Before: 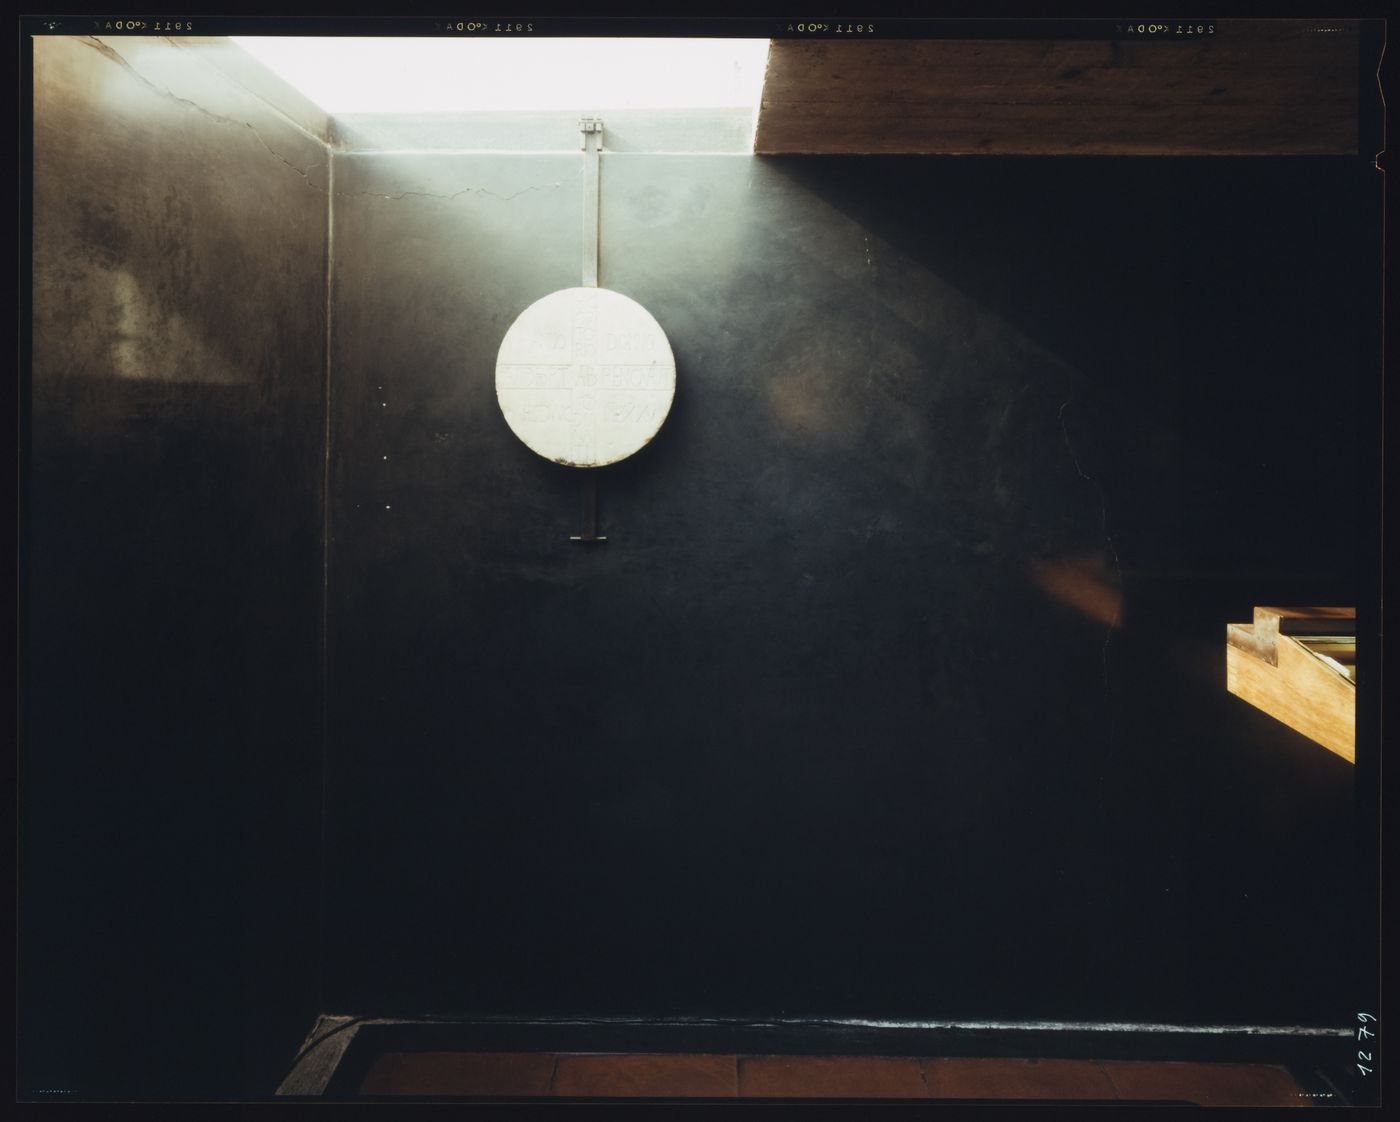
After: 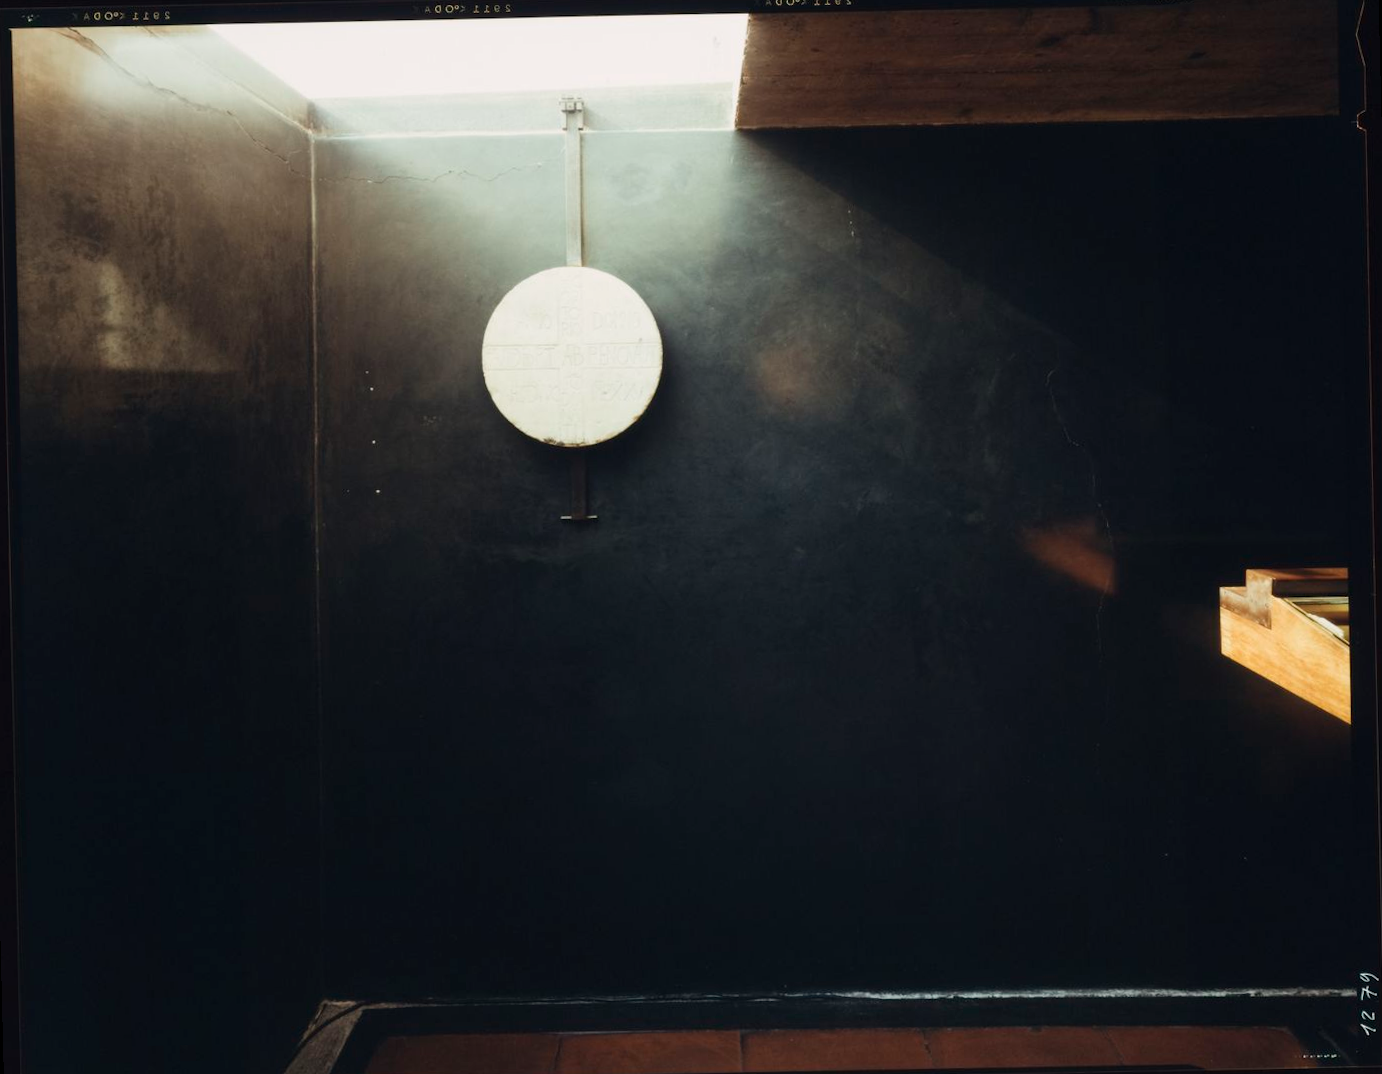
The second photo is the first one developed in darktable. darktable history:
rotate and perspective: rotation -1.42°, crop left 0.016, crop right 0.984, crop top 0.035, crop bottom 0.965
tone equalizer: on, module defaults
contrast brightness saturation: saturation -0.05
white balance: red 1.009, blue 0.985
